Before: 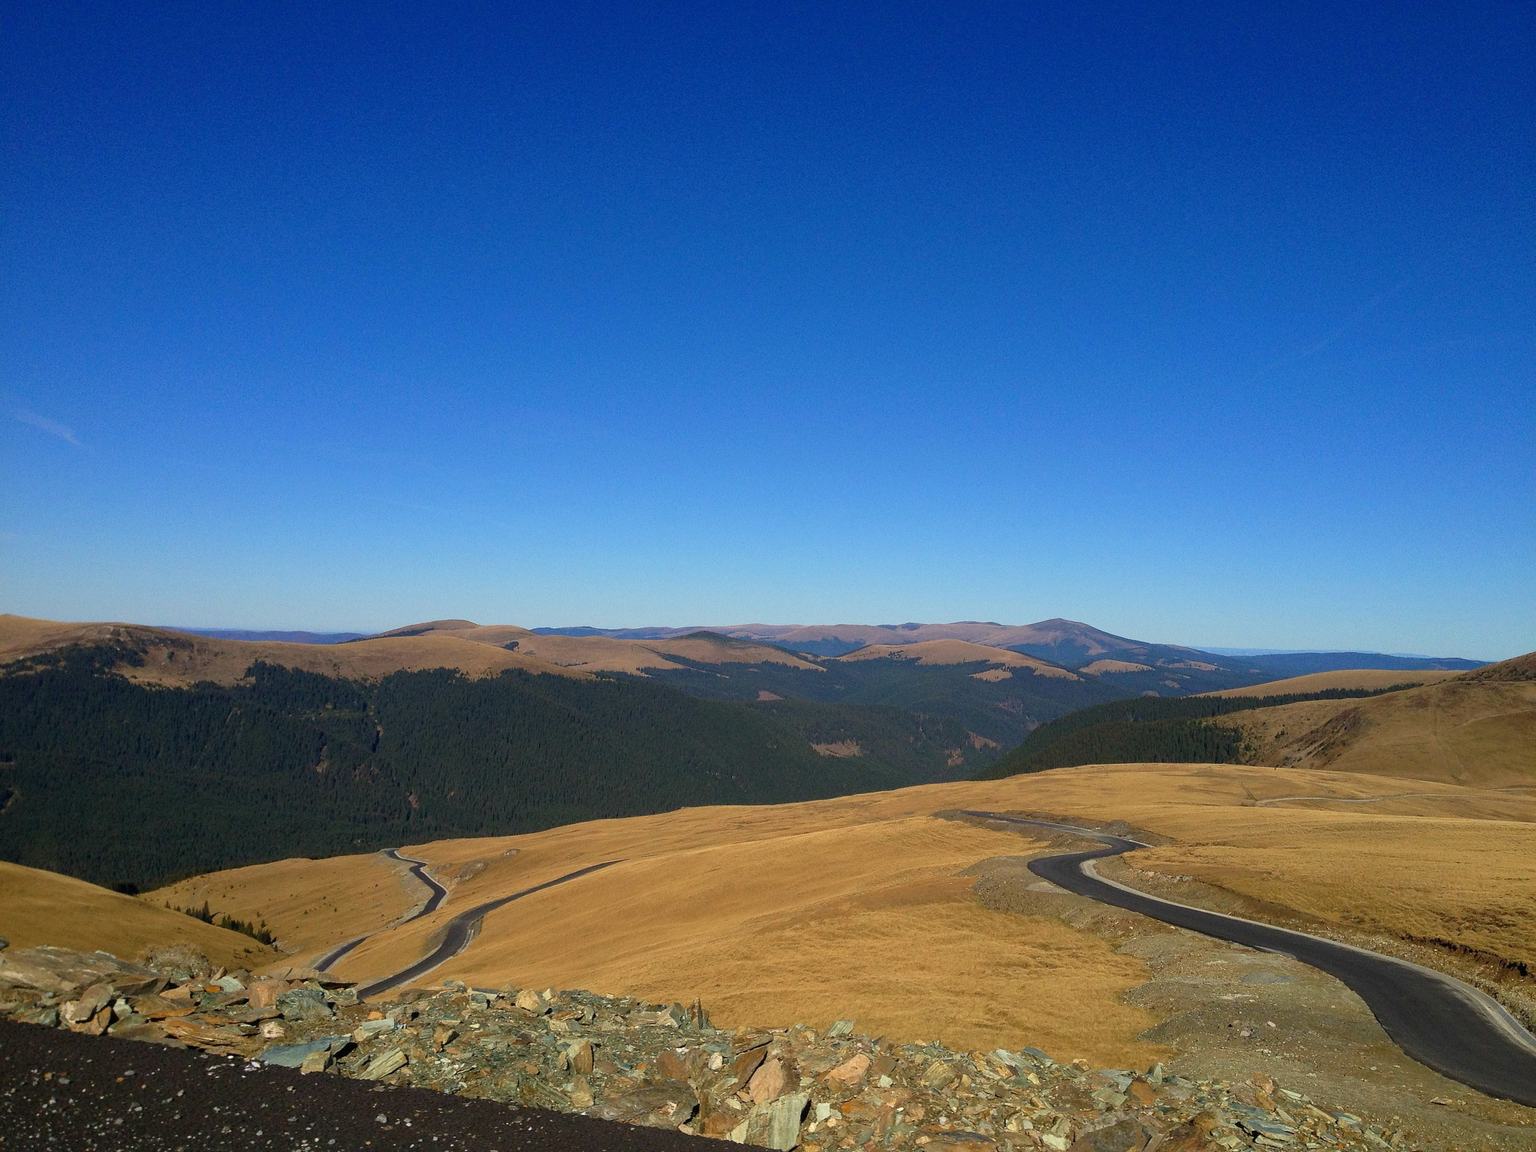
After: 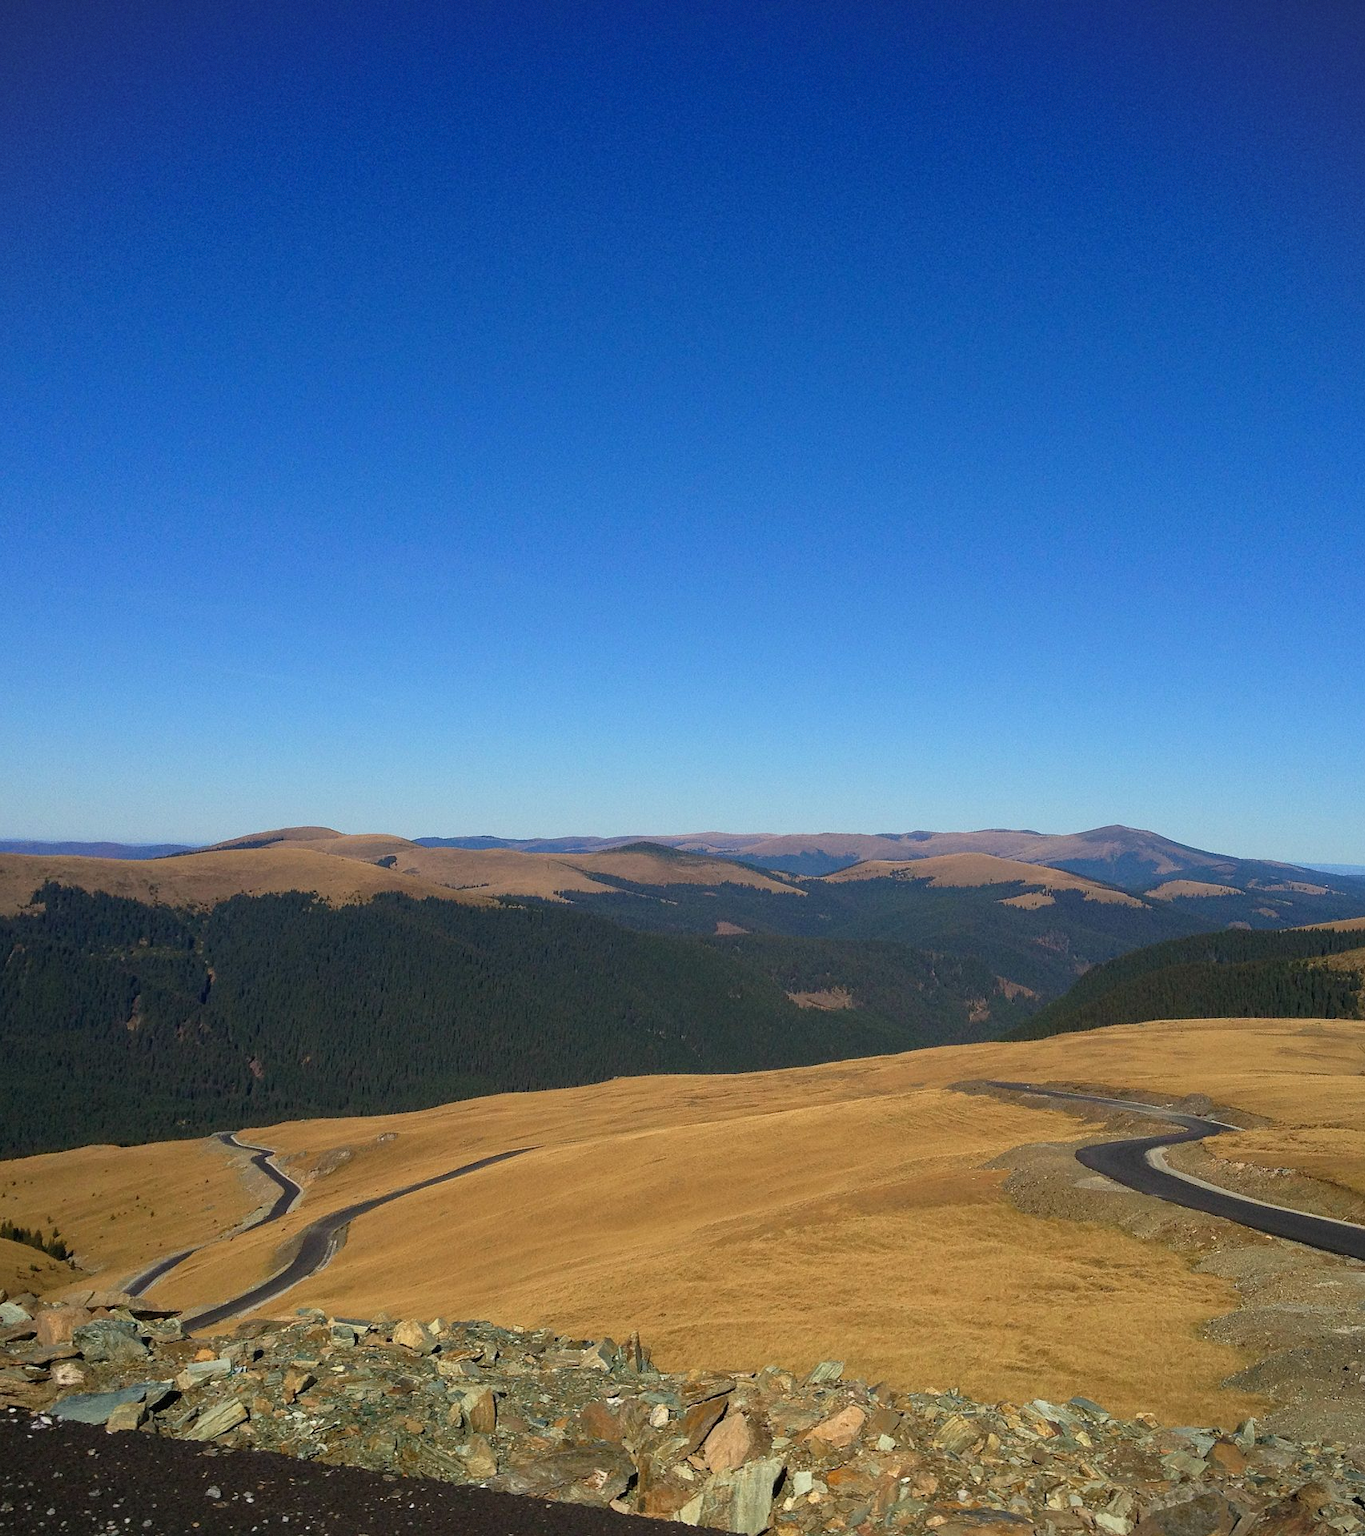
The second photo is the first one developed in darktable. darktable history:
vignetting: fall-off start 97.28%, fall-off radius 79%, brightness -0.462, saturation -0.3, width/height ratio 1.114, dithering 8-bit output, unbound false
crop and rotate: left 14.436%, right 18.898%
